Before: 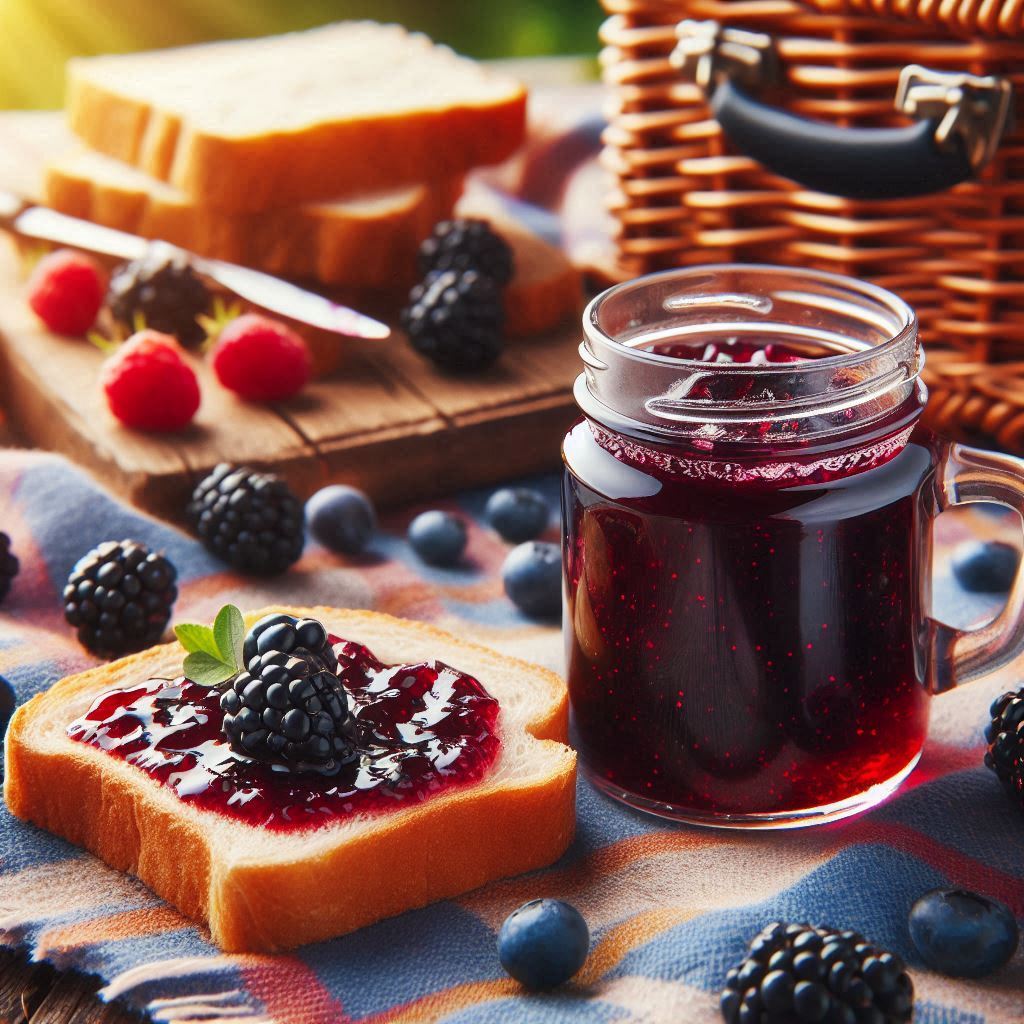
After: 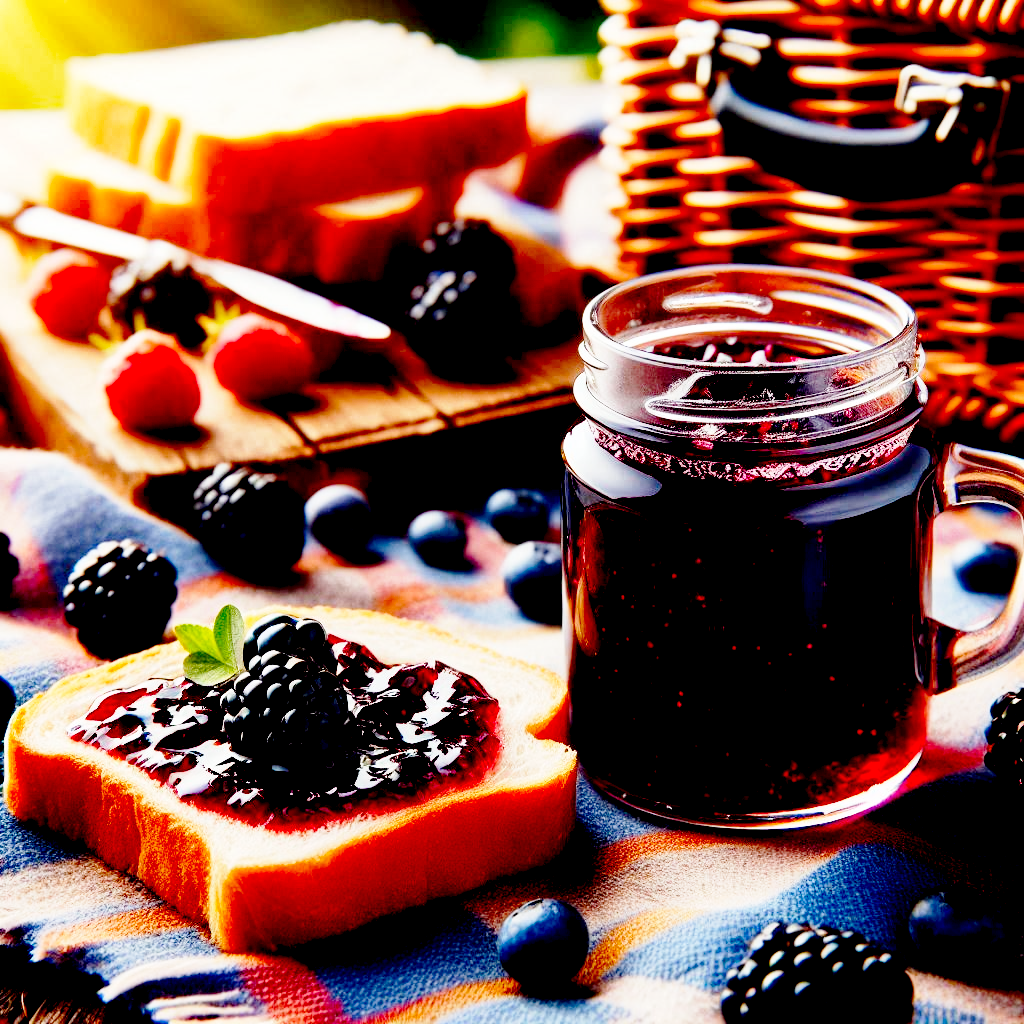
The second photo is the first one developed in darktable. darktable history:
exposure: black level correction 0.058, compensate highlight preservation false
base curve: curves: ch0 [(0, 0) (0.028, 0.03) (0.121, 0.232) (0.46, 0.748) (0.859, 0.968) (1, 1)], preserve colors none
